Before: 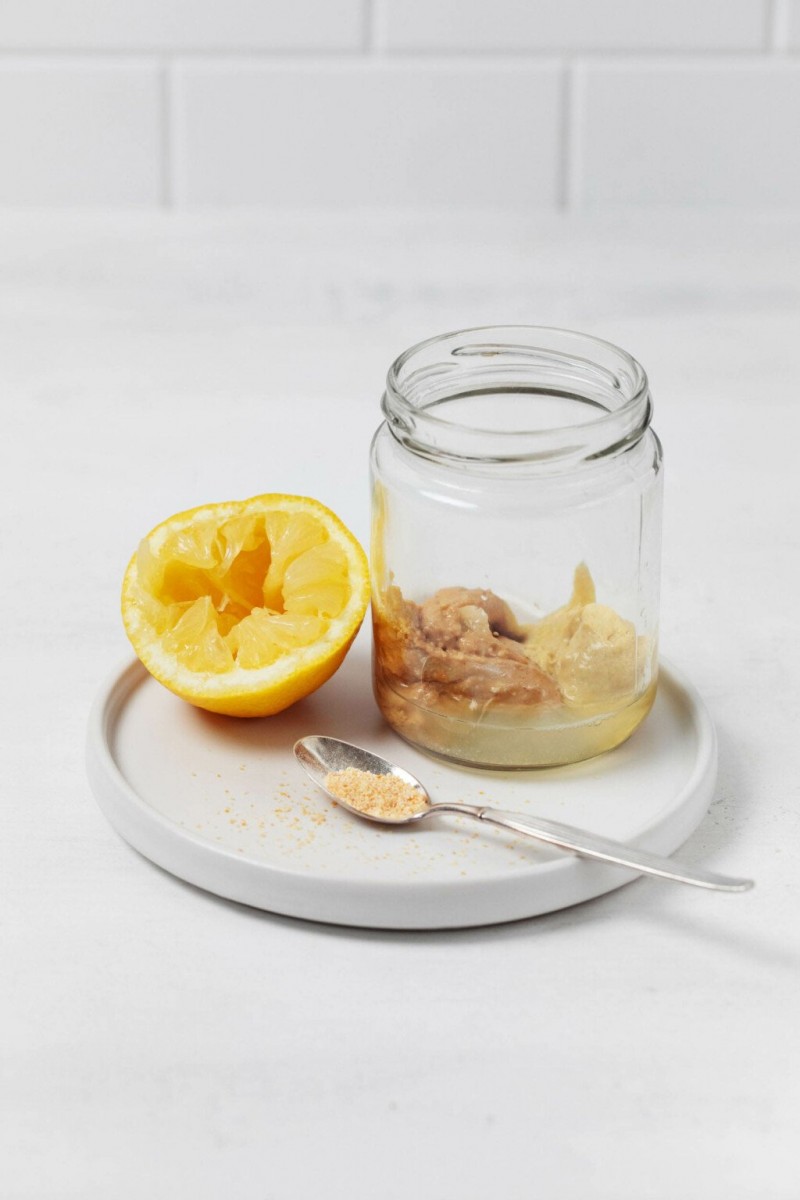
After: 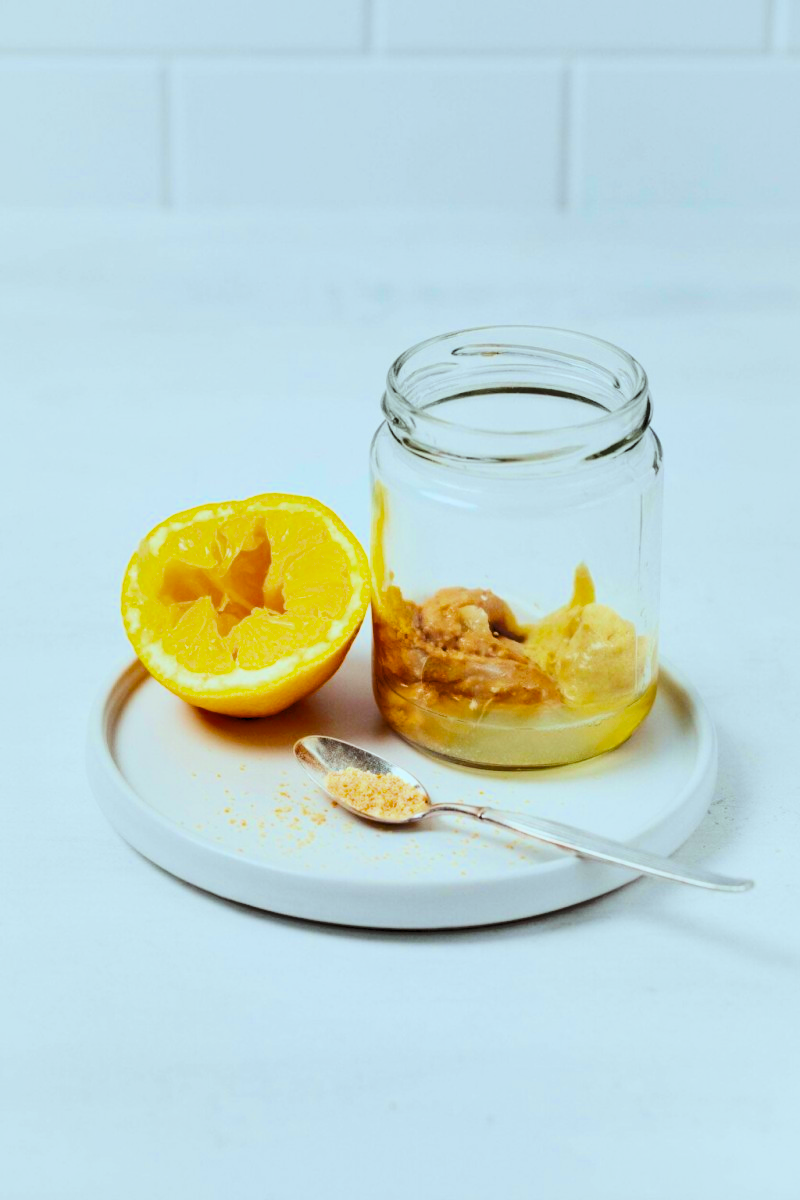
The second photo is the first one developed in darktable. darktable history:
exposure: black level correction 0.001, exposure 0.955 EV, compensate exposure bias true, compensate highlight preservation false
shadows and highlights: low approximation 0.01, soften with gaussian
color balance rgb: linear chroma grading › global chroma 15%, perceptual saturation grading › global saturation 30%
filmic rgb: black relative exposure -7.65 EV, white relative exposure 4.56 EV, hardness 3.61, color science v6 (2022)
color correction: highlights a* -10.04, highlights b* -10.37
rgb levels: levels [[0.034, 0.472, 0.904], [0, 0.5, 1], [0, 0.5, 1]]
